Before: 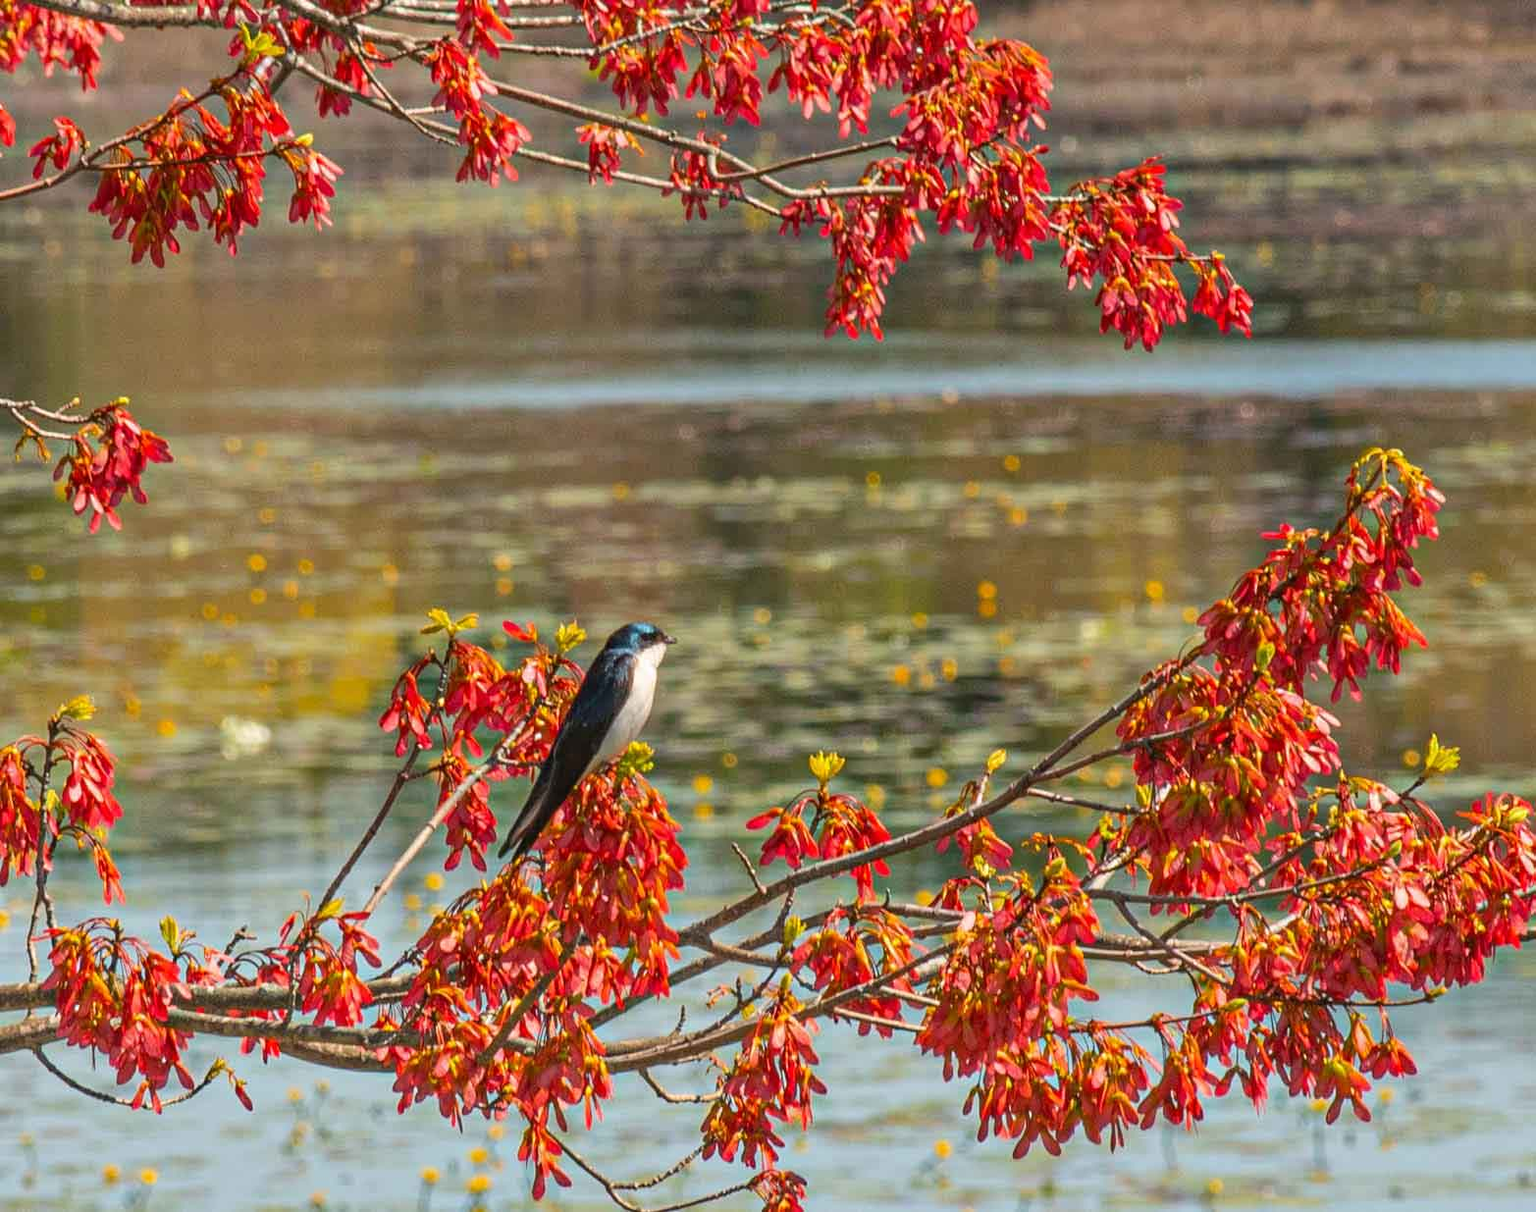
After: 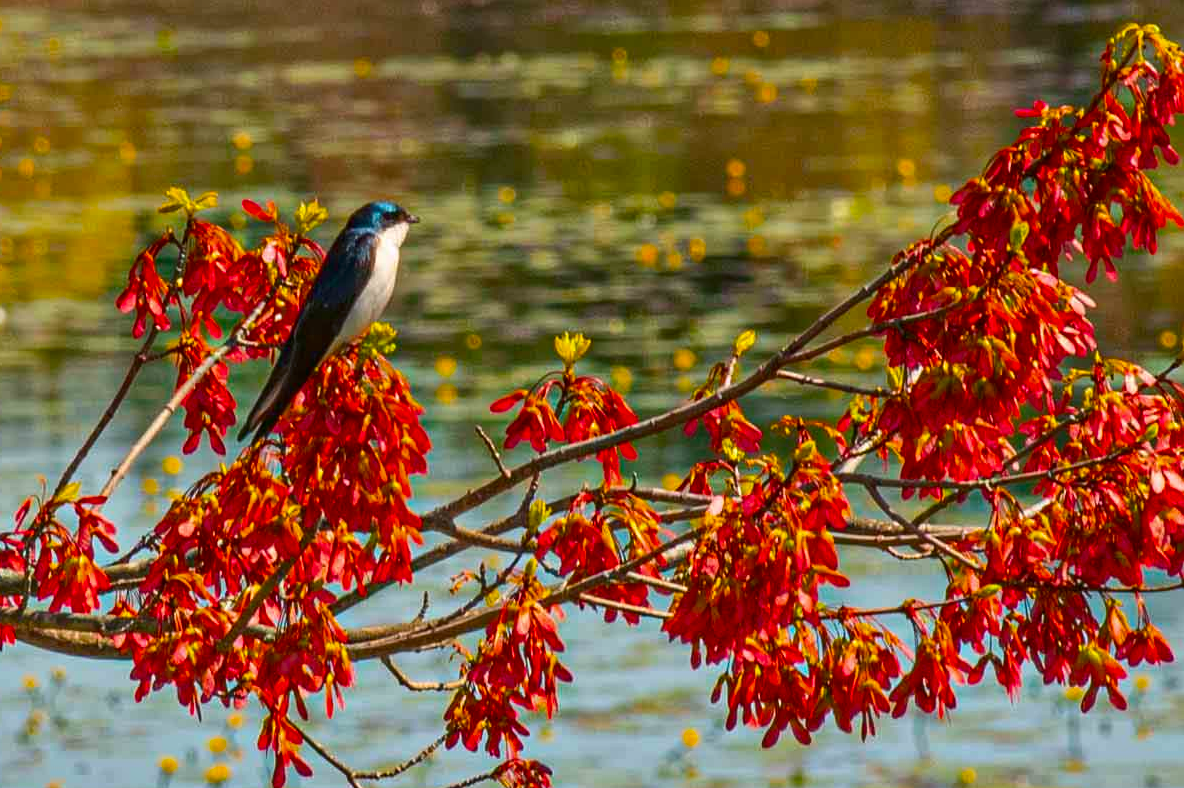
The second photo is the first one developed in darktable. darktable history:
shadows and highlights: radius 108.52, shadows 23.73, highlights -59.32, low approximation 0.01, soften with gaussian
color balance rgb: perceptual saturation grading › global saturation 25%, global vibrance 20%
contrast brightness saturation: contrast 0.07, brightness -0.13, saturation 0.06
crop and rotate: left 17.299%, top 35.115%, right 7.015%, bottom 1.024%
